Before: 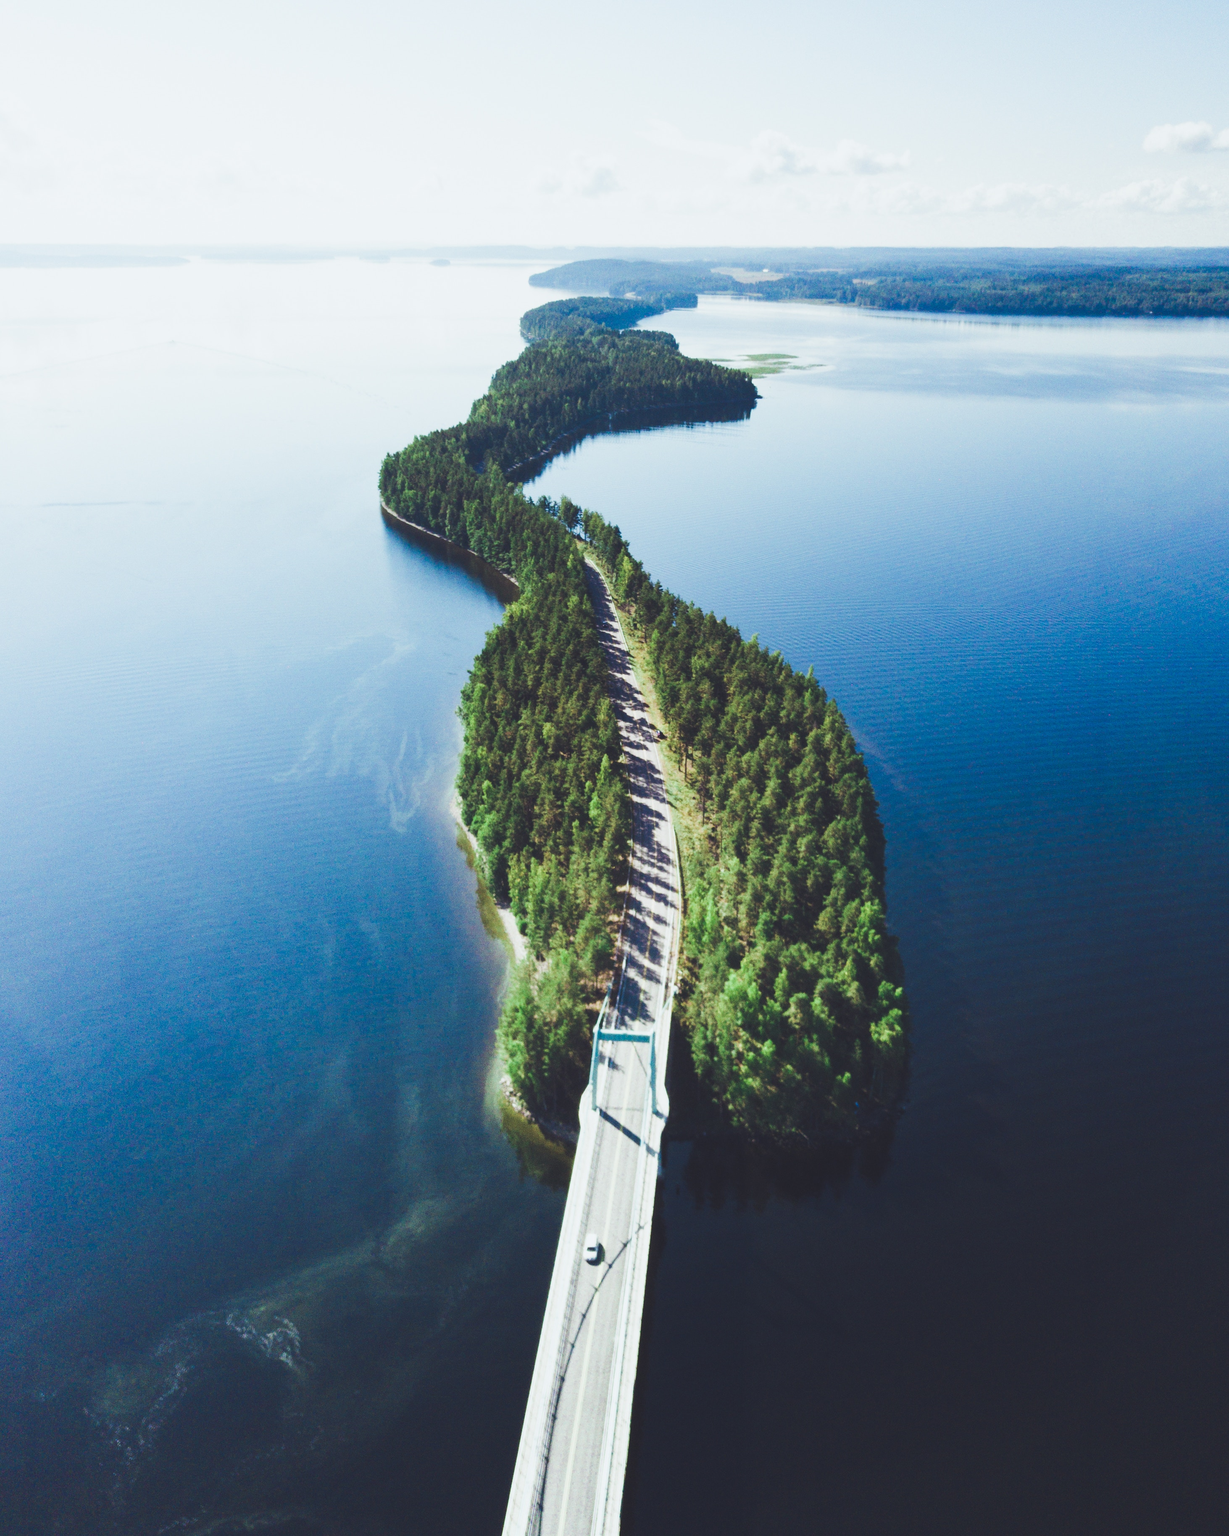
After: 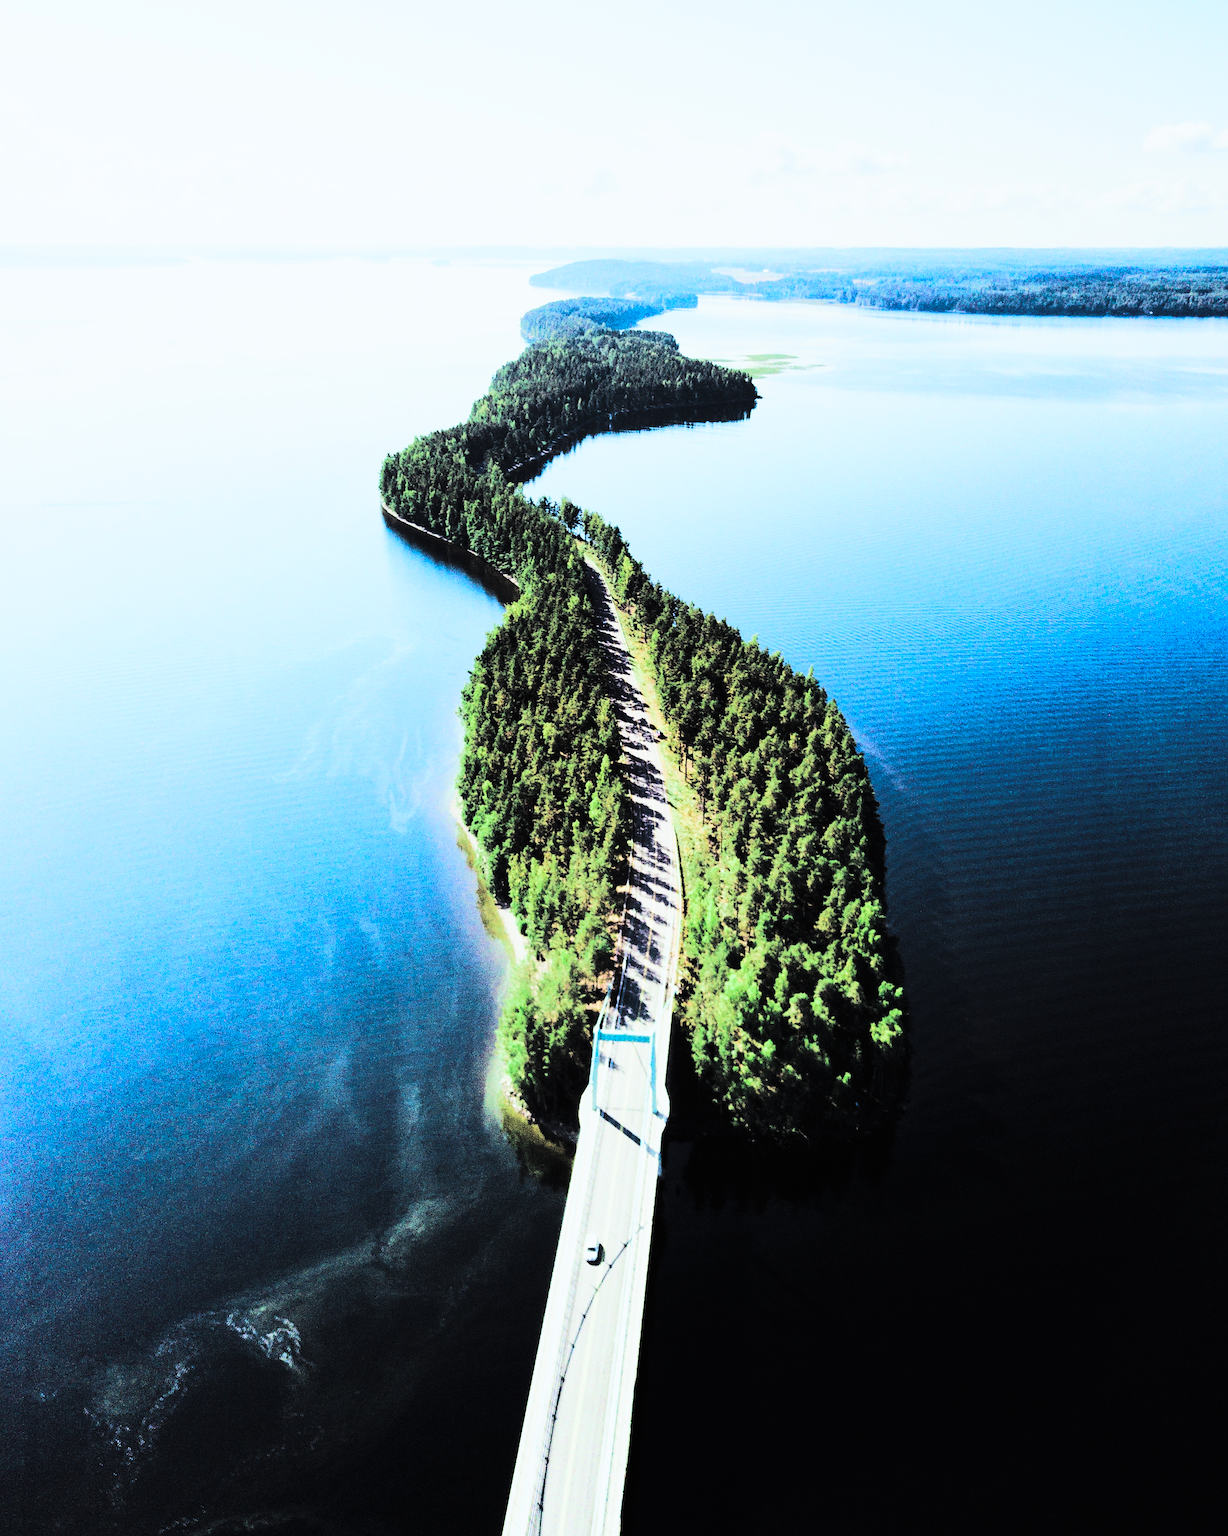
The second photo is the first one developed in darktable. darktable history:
sharpen: on, module defaults
tone curve: curves: ch0 [(0, 0) (0.086, 0.006) (0.148, 0.021) (0.245, 0.105) (0.374, 0.401) (0.444, 0.631) (0.778, 0.915) (1, 1)], color space Lab, linked channels, preserve colors none
rgb curve: curves: ch0 [(0, 0) (0.136, 0.078) (0.262, 0.245) (0.414, 0.42) (1, 1)], compensate middle gray true, preserve colors basic power
